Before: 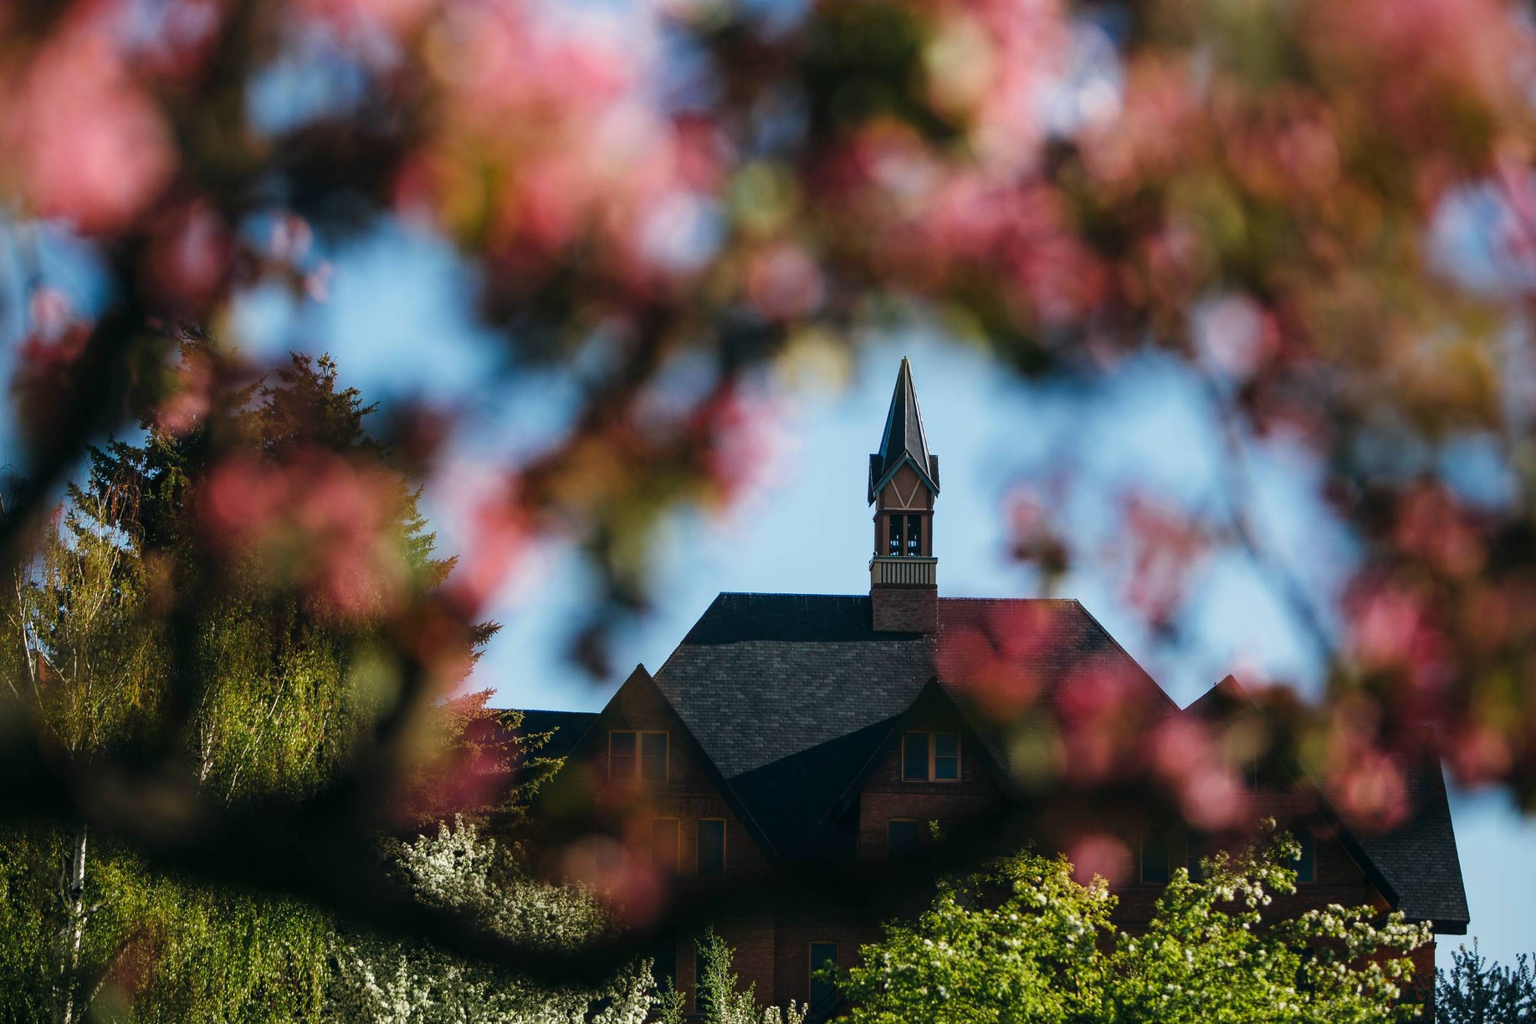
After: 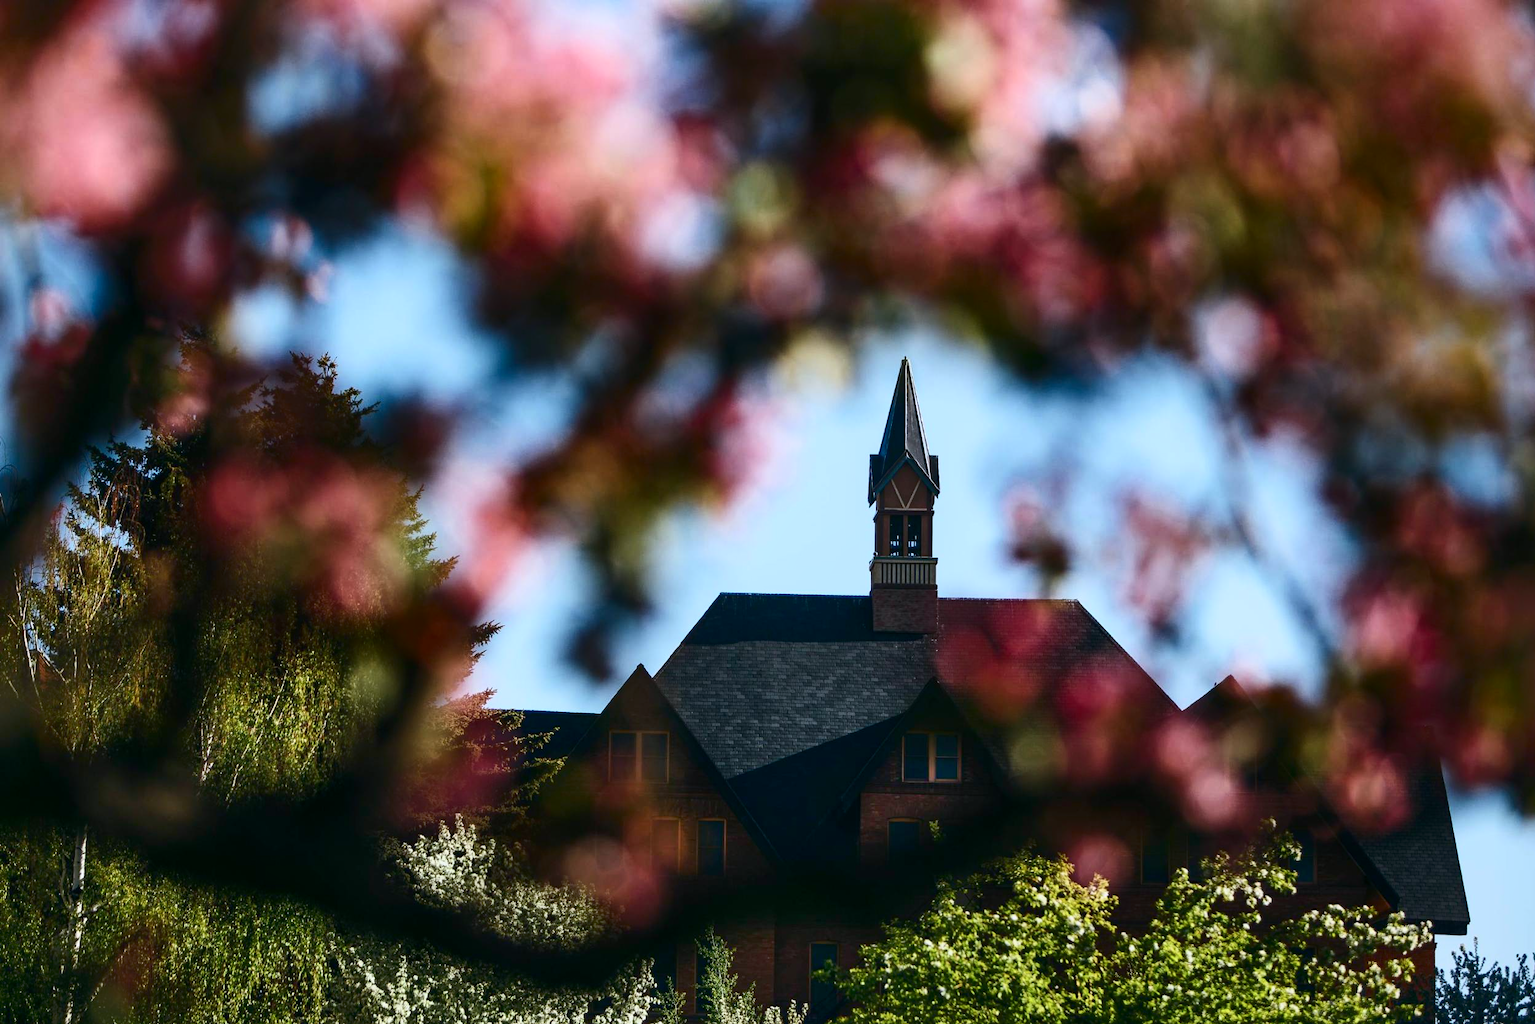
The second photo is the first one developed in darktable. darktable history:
white balance: red 0.974, blue 1.044
contrast brightness saturation: contrast 0.28
shadows and highlights: shadows 62.66, white point adjustment 0.37, highlights -34.44, compress 83.82%
